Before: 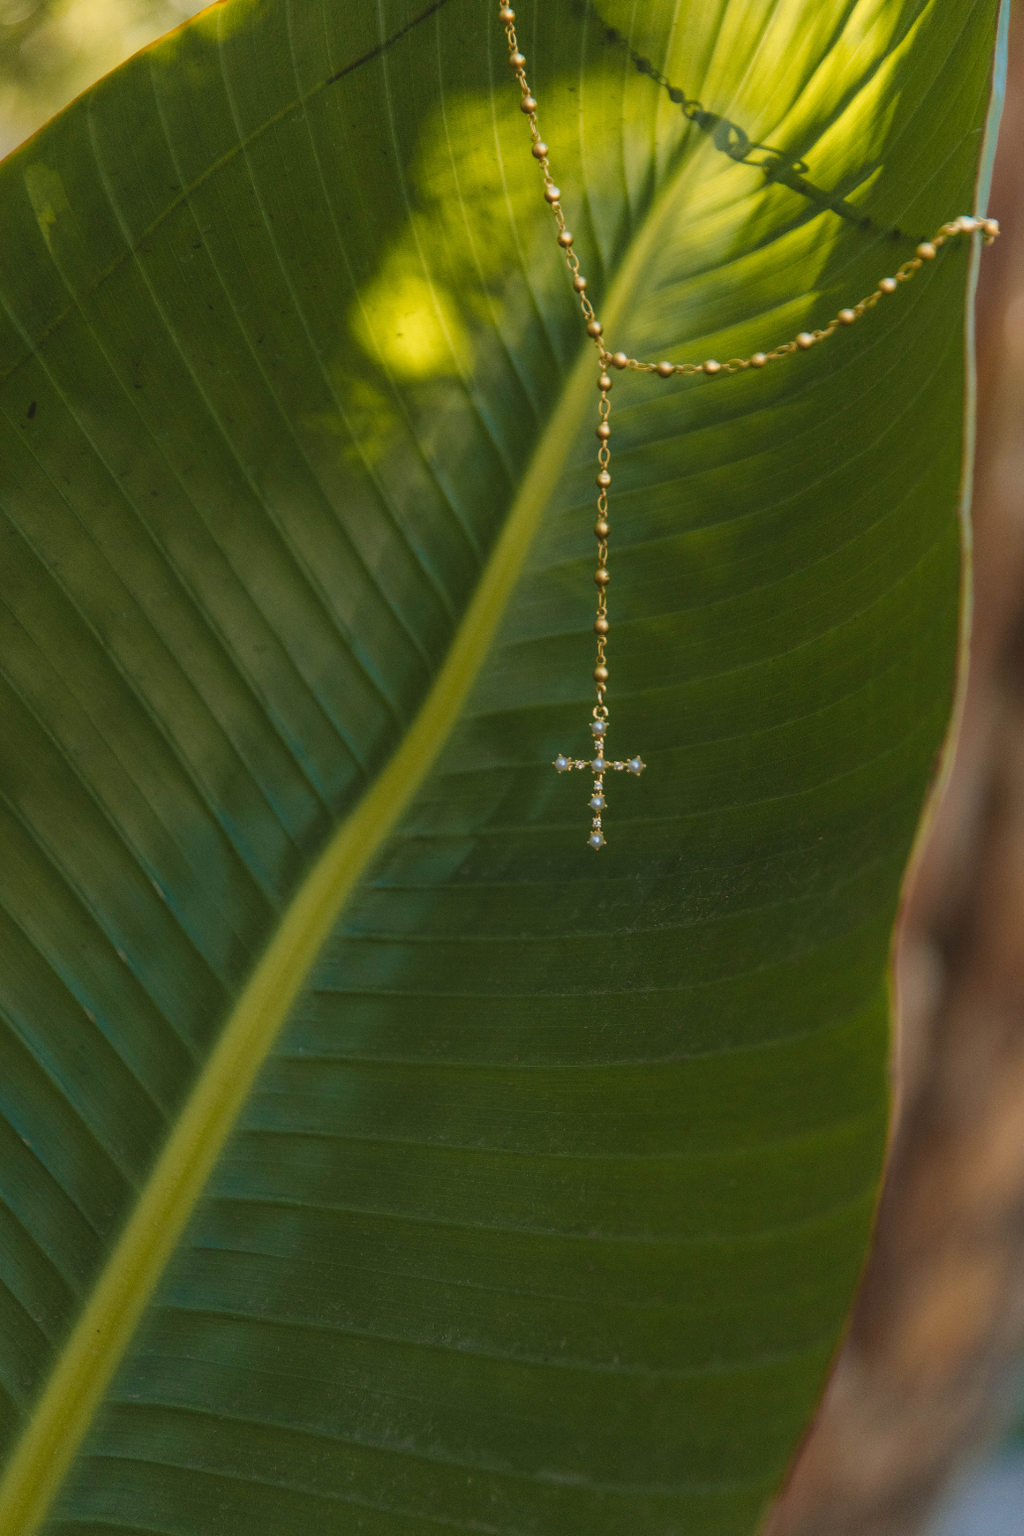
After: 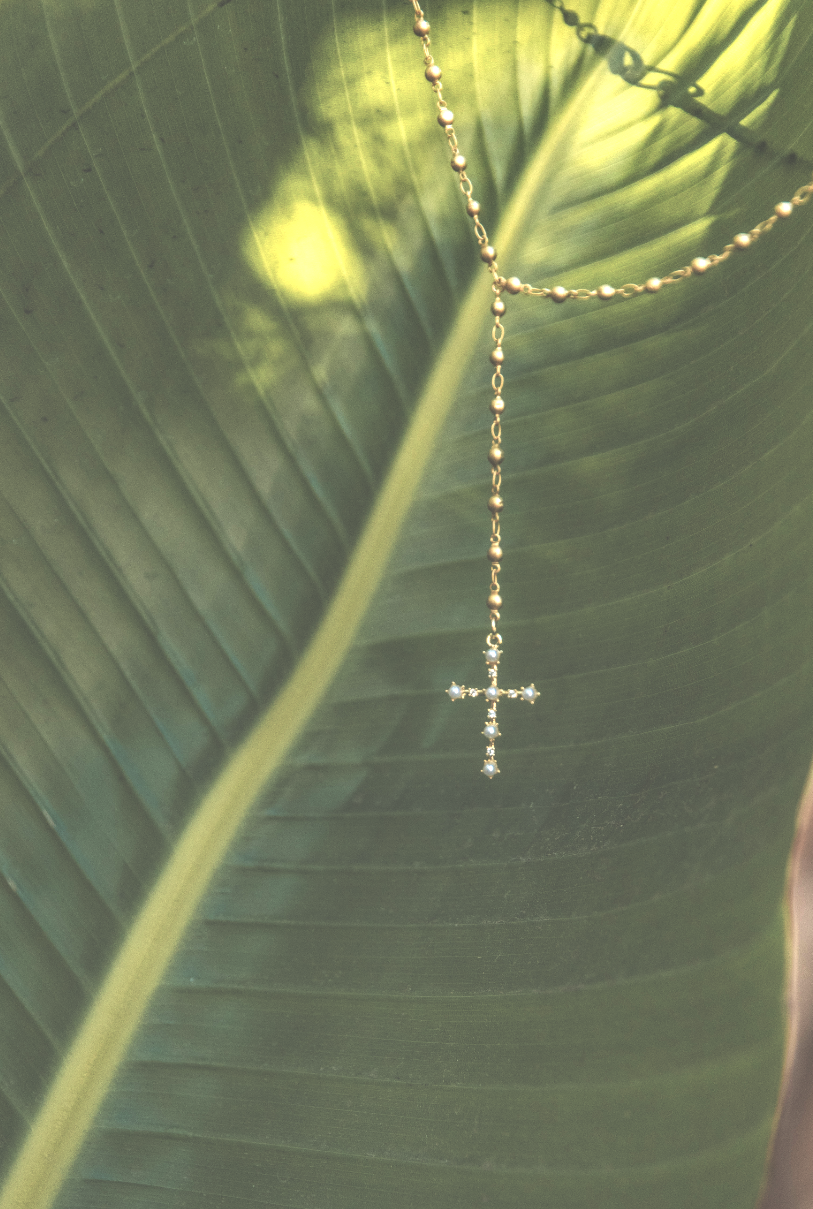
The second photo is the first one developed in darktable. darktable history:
crop and rotate: left 10.77%, top 5.1%, right 10.41%, bottom 16.76%
exposure: black level correction -0.071, exposure 0.5 EV, compensate highlight preservation false
local contrast: highlights 0%, shadows 0%, detail 182%
